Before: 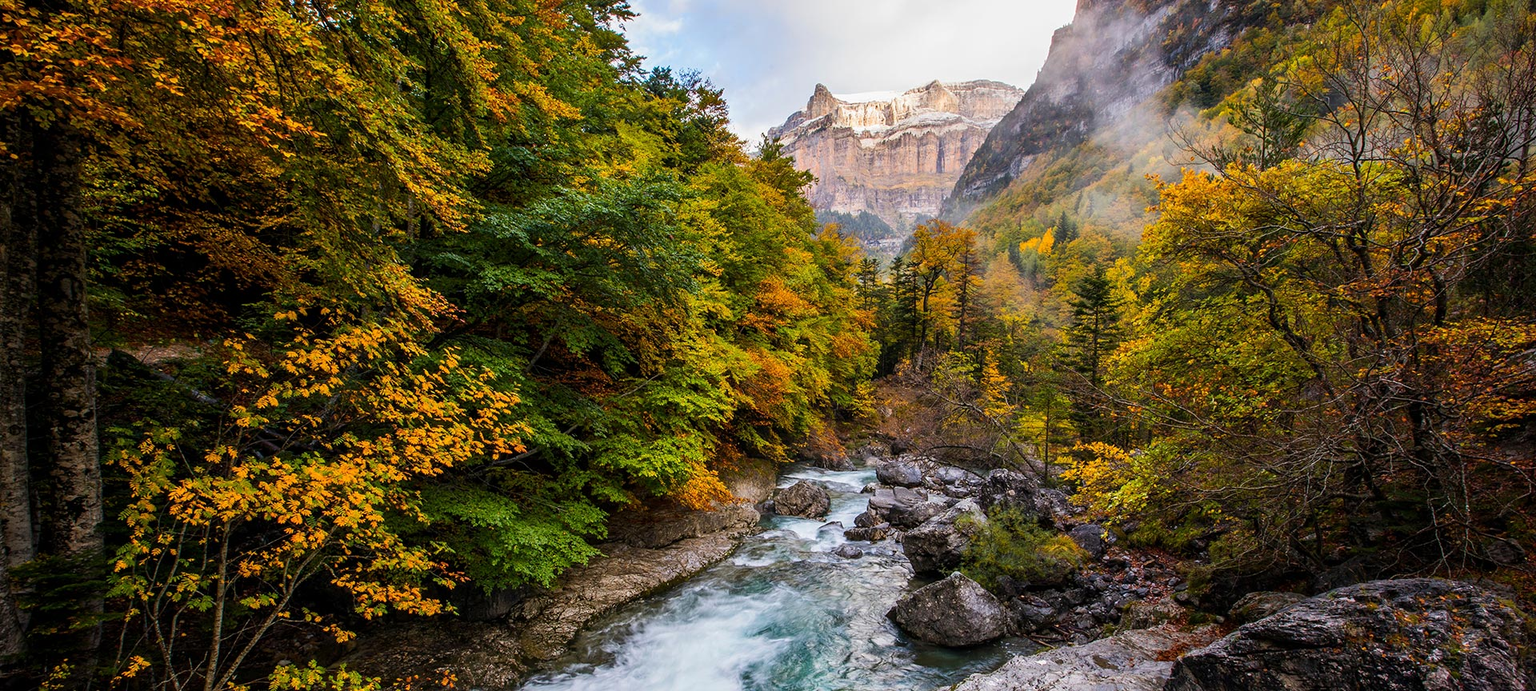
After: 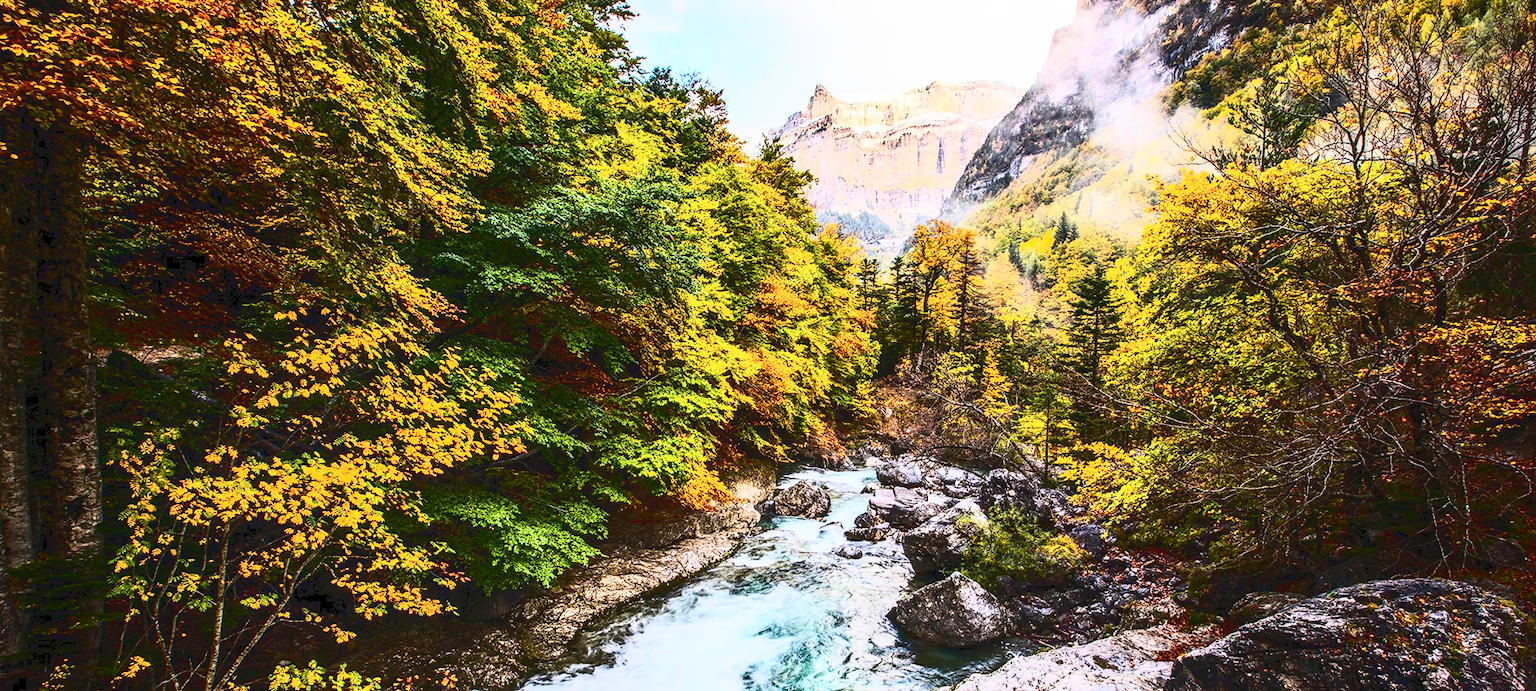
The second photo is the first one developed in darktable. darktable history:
tone curve: curves: ch0 [(0, 0) (0.003, 0.072) (0.011, 0.077) (0.025, 0.082) (0.044, 0.094) (0.069, 0.106) (0.1, 0.125) (0.136, 0.145) (0.177, 0.173) (0.224, 0.216) (0.277, 0.281) (0.335, 0.356) (0.399, 0.436) (0.468, 0.53) (0.543, 0.629) (0.623, 0.724) (0.709, 0.808) (0.801, 0.88) (0.898, 0.941) (1, 1)], color space Lab, linked channels, preserve colors none
contrast brightness saturation: contrast 0.607, brightness 0.334, saturation 0.149
exposure: exposure 0.201 EV, compensate highlight preservation false
local contrast: on, module defaults
